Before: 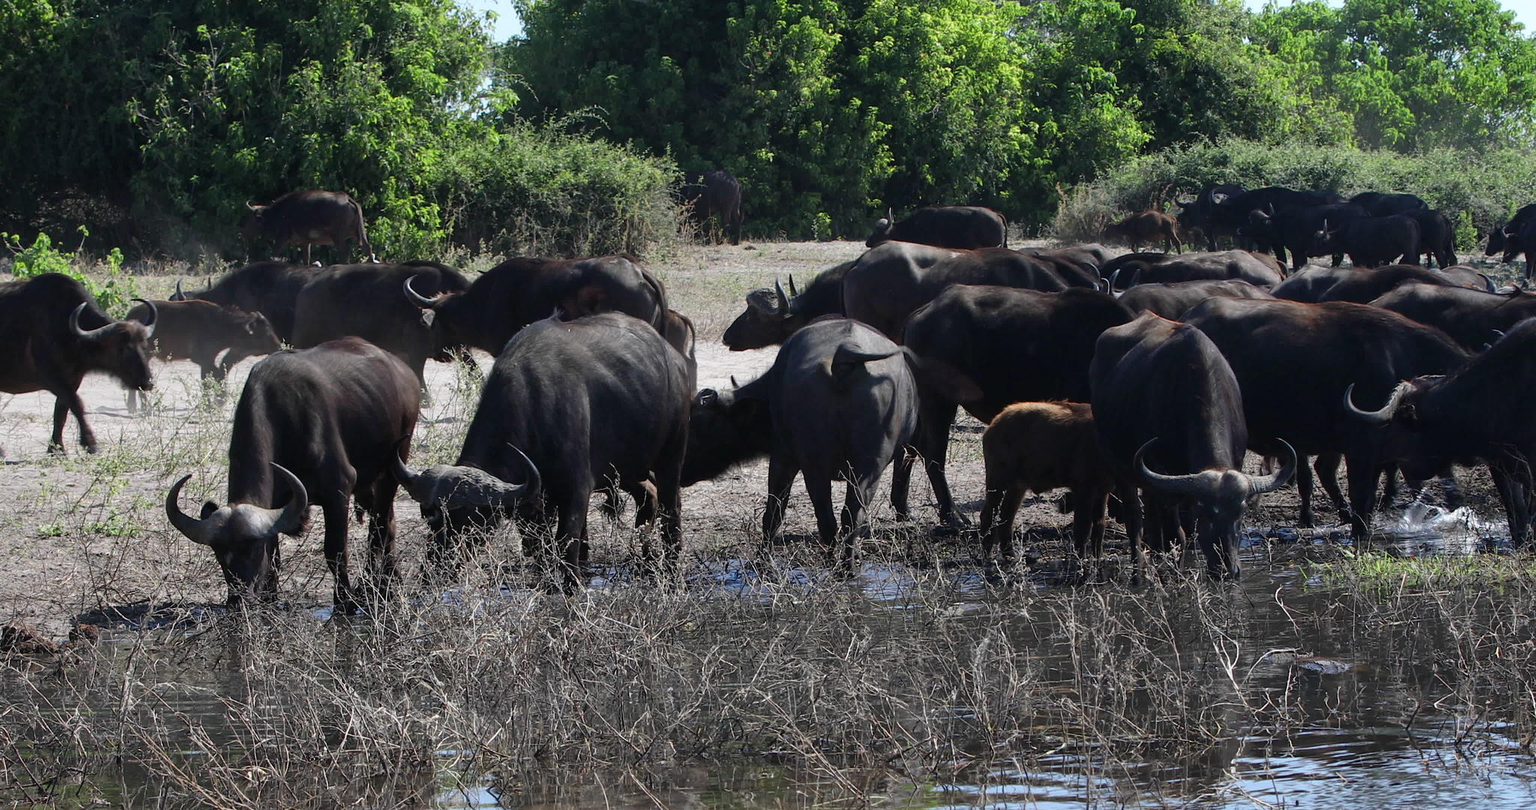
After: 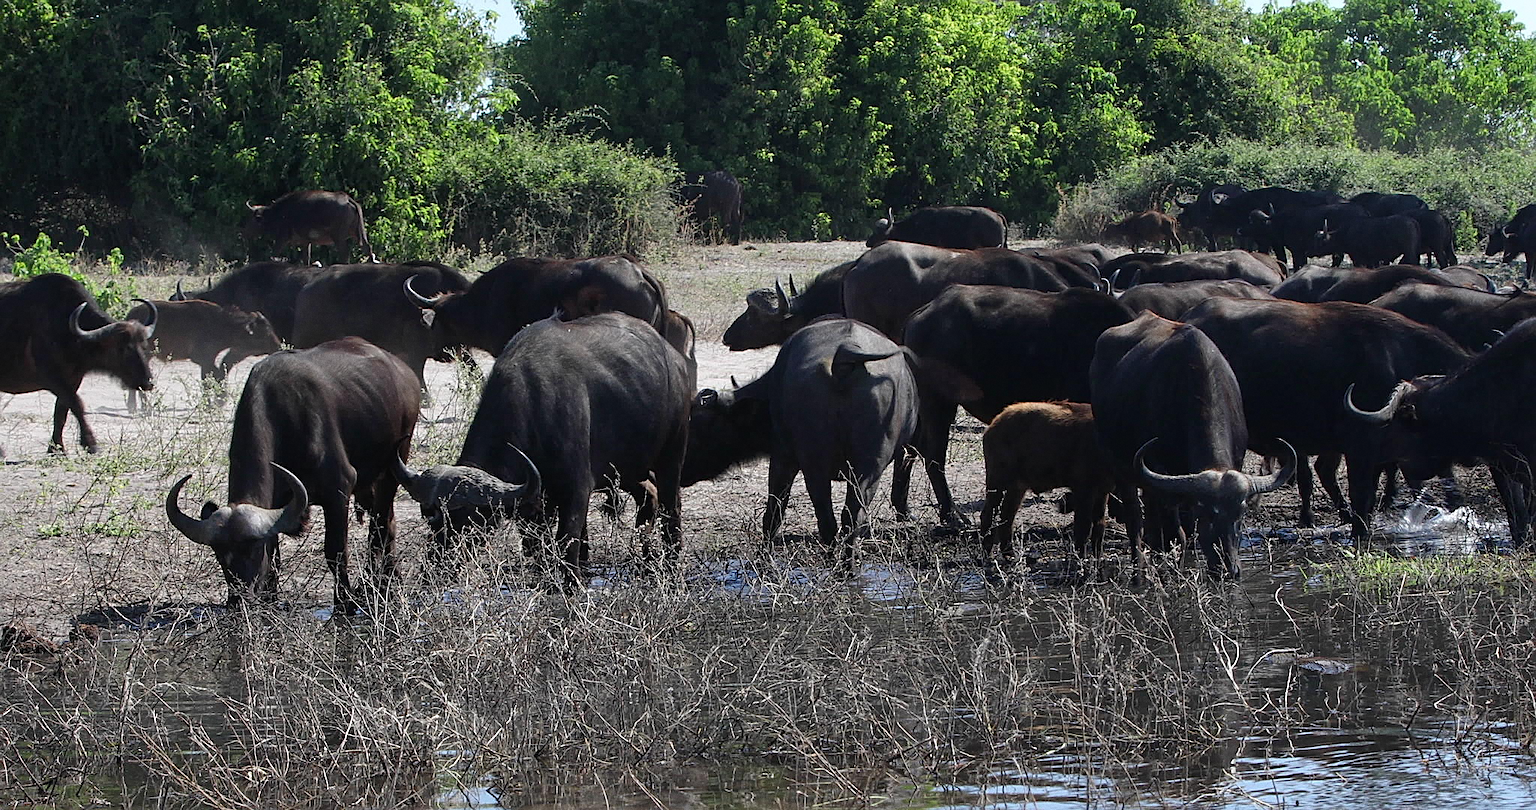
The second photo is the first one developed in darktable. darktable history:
sharpen: on, module defaults
tone equalizer: on, module defaults
grain: coarseness 0.09 ISO
